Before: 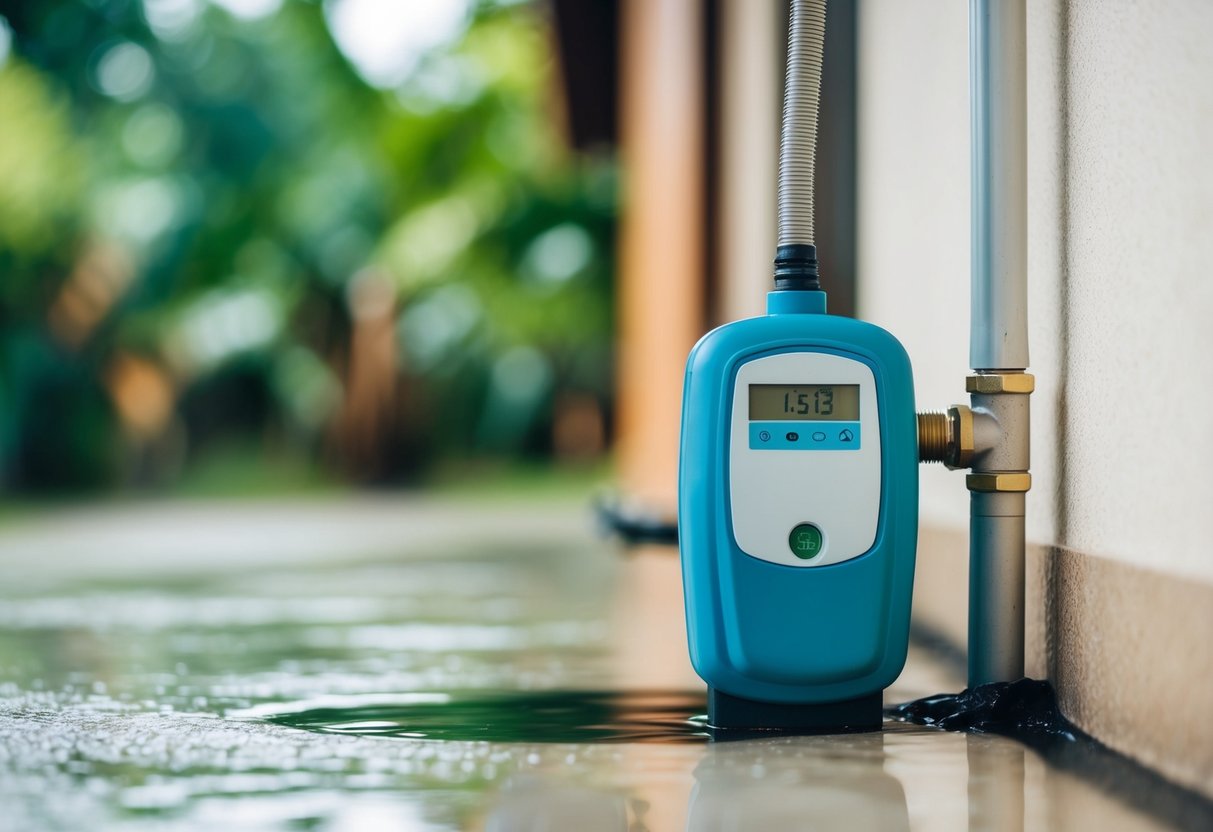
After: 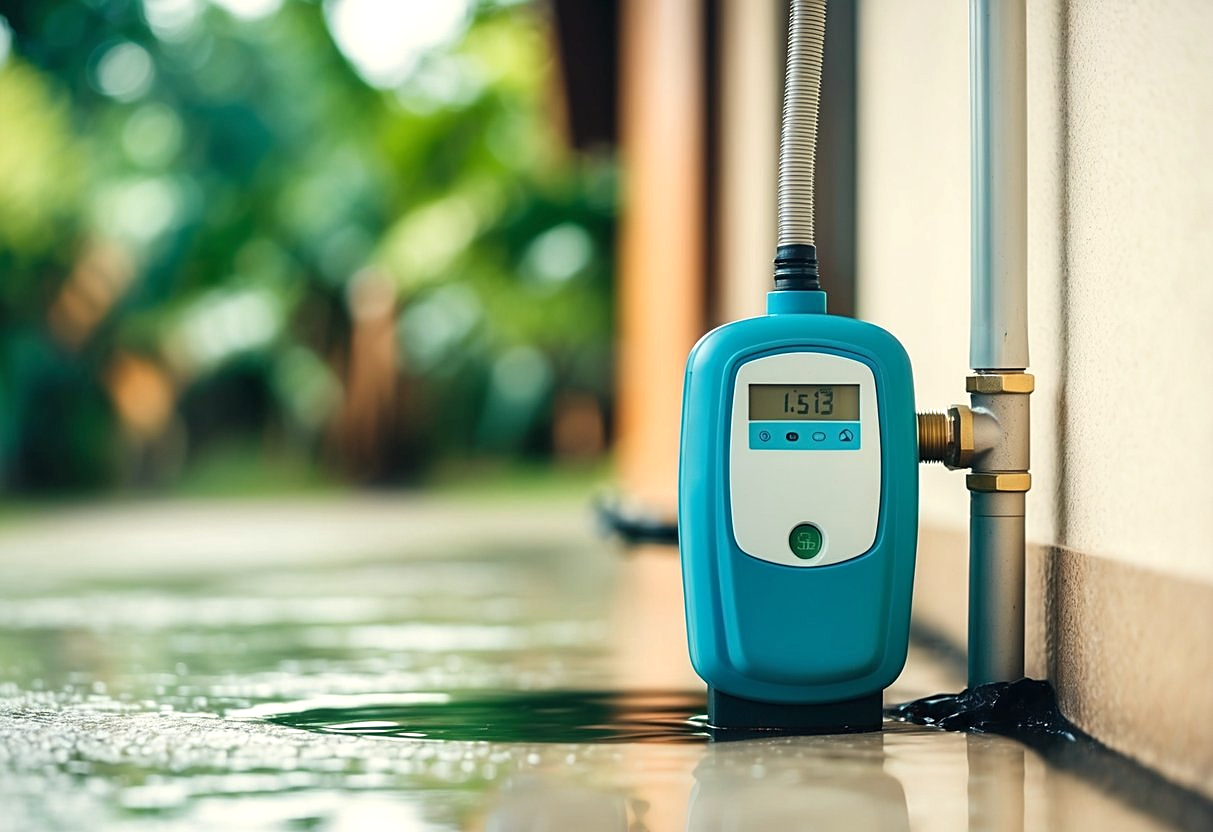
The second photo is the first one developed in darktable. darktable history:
white balance: red 1.029, blue 0.92
sharpen: on, module defaults
tone equalizer: on, module defaults
exposure: exposure 0.3 EV, compensate highlight preservation false
